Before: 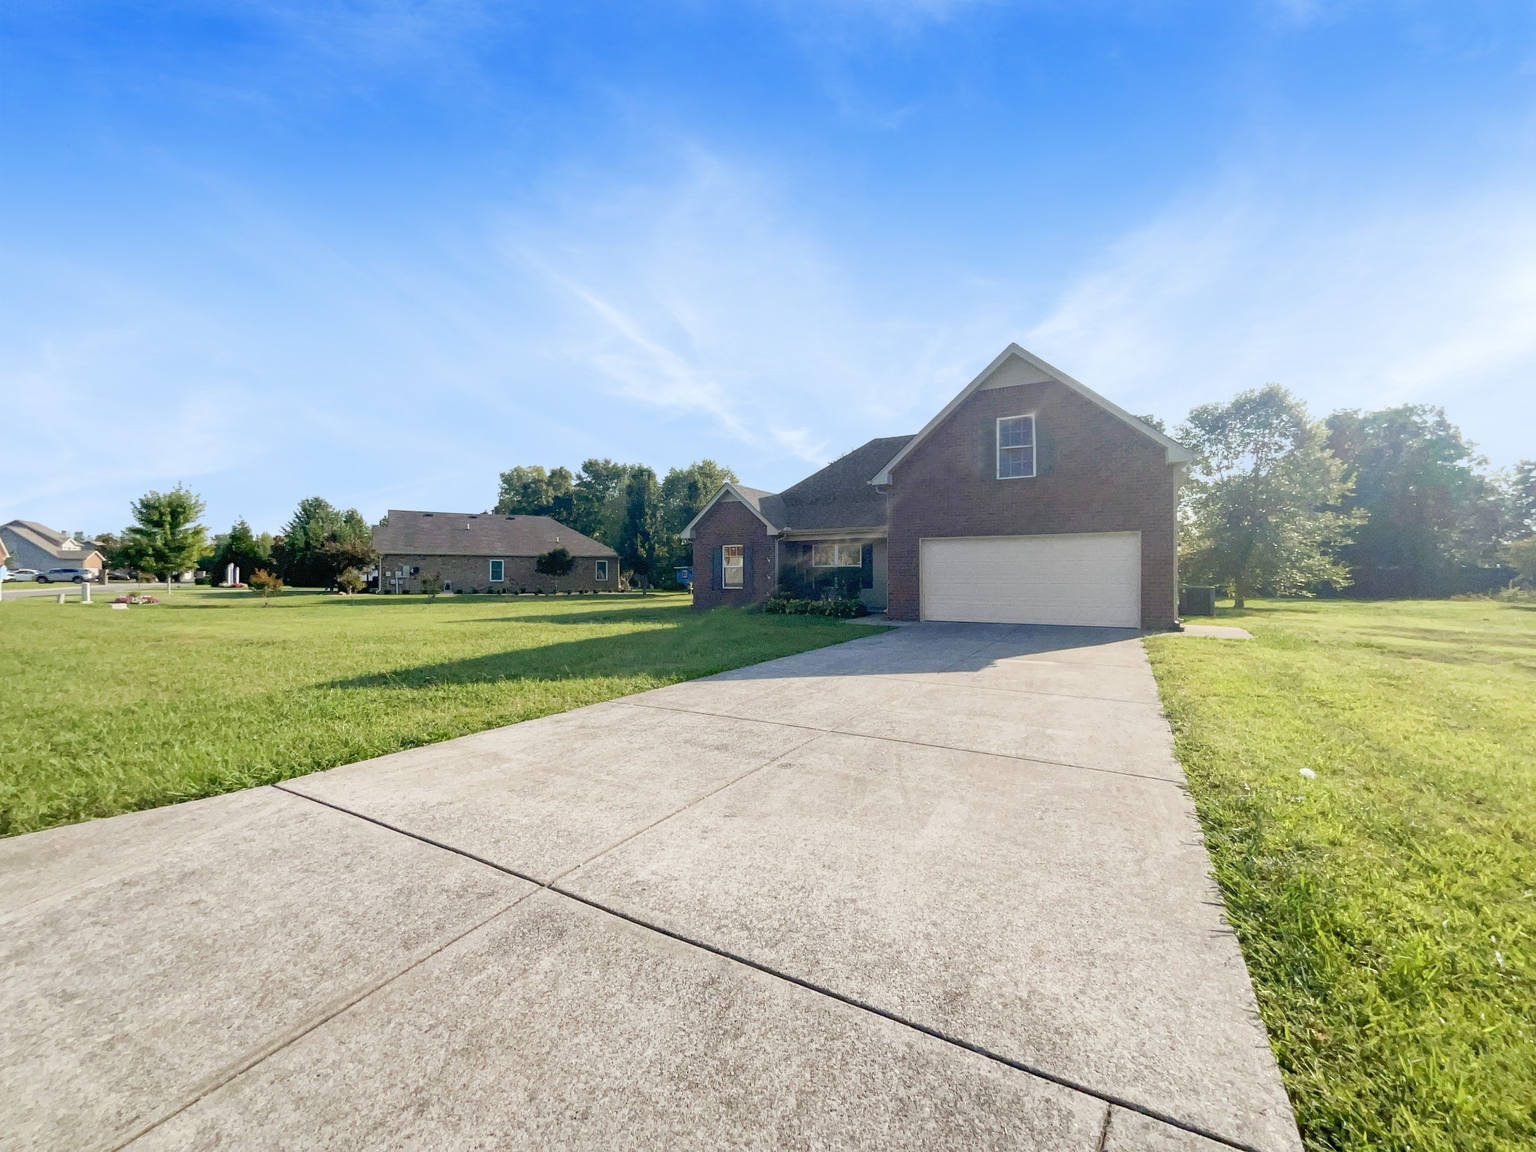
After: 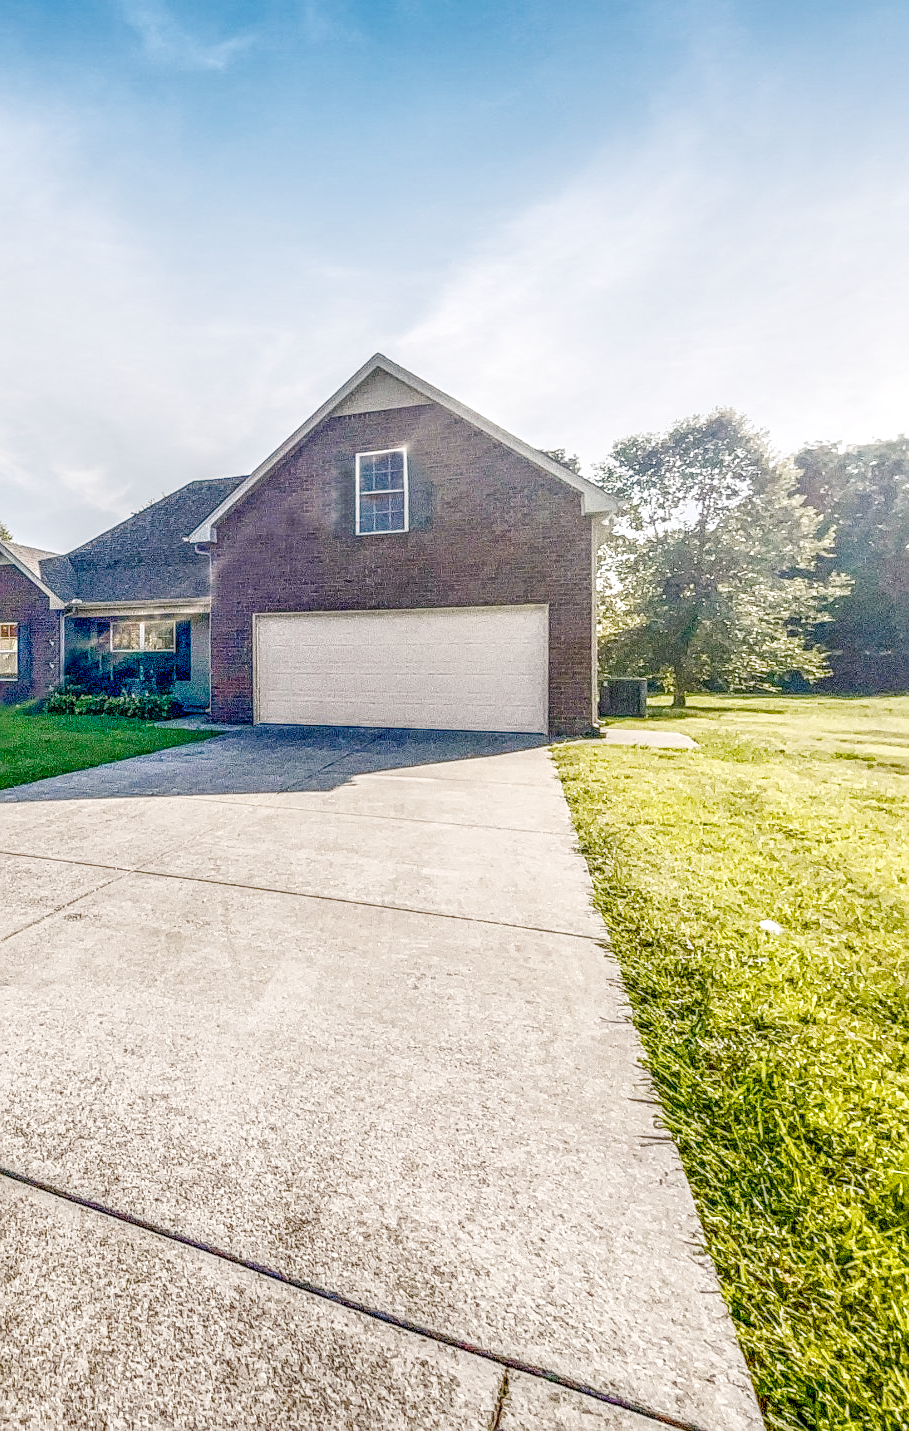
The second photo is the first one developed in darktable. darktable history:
crop: left 47.526%, top 6.773%, right 8.066%
tone equalizer: -7 EV 0.147 EV, -6 EV 0.564 EV, -5 EV 1.15 EV, -4 EV 1.35 EV, -3 EV 1.13 EV, -2 EV 0.6 EV, -1 EV 0.16 EV
sharpen: on, module defaults
exposure: black level correction -0.001, exposure 0.91 EV, compensate highlight preservation false
filmic rgb: black relative exposure -9.36 EV, white relative exposure 6.83 EV, threshold 5.97 EV, hardness 3.08, contrast 1.055, preserve chrominance no, color science v4 (2020), enable highlight reconstruction true
color balance rgb: highlights gain › chroma 3.105%, highlights gain › hue 54.47°, linear chroma grading › global chroma 8.873%, perceptual saturation grading › global saturation 34.955%, perceptual saturation grading › highlights -25.373%, perceptual saturation grading › shadows 49.664%, global vibrance 20%
local contrast: highlights 2%, shadows 6%, detail 298%, midtone range 0.305
